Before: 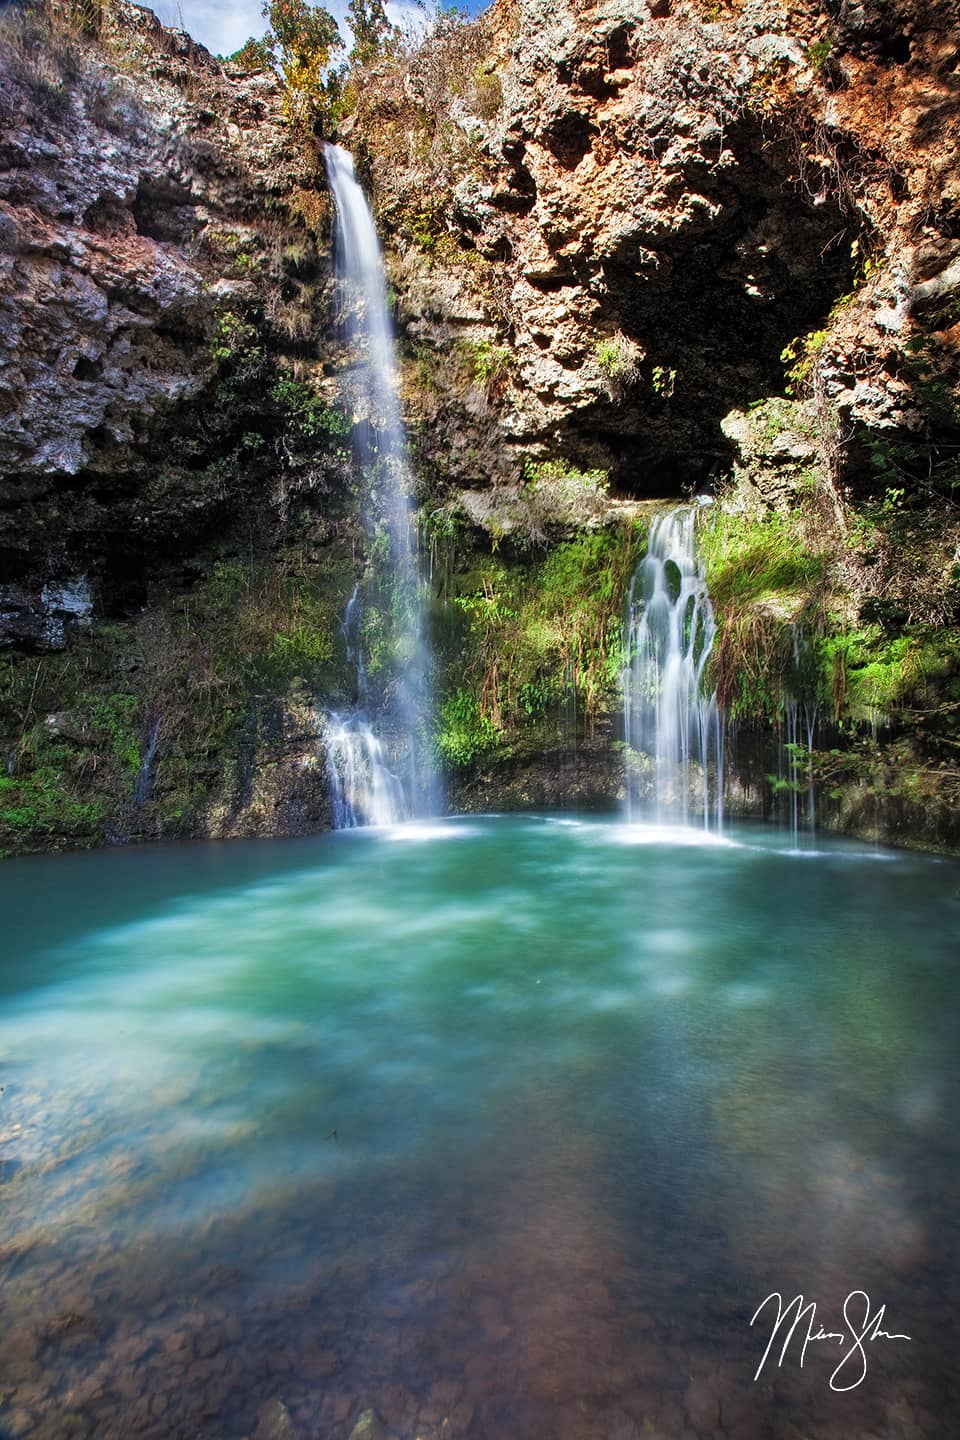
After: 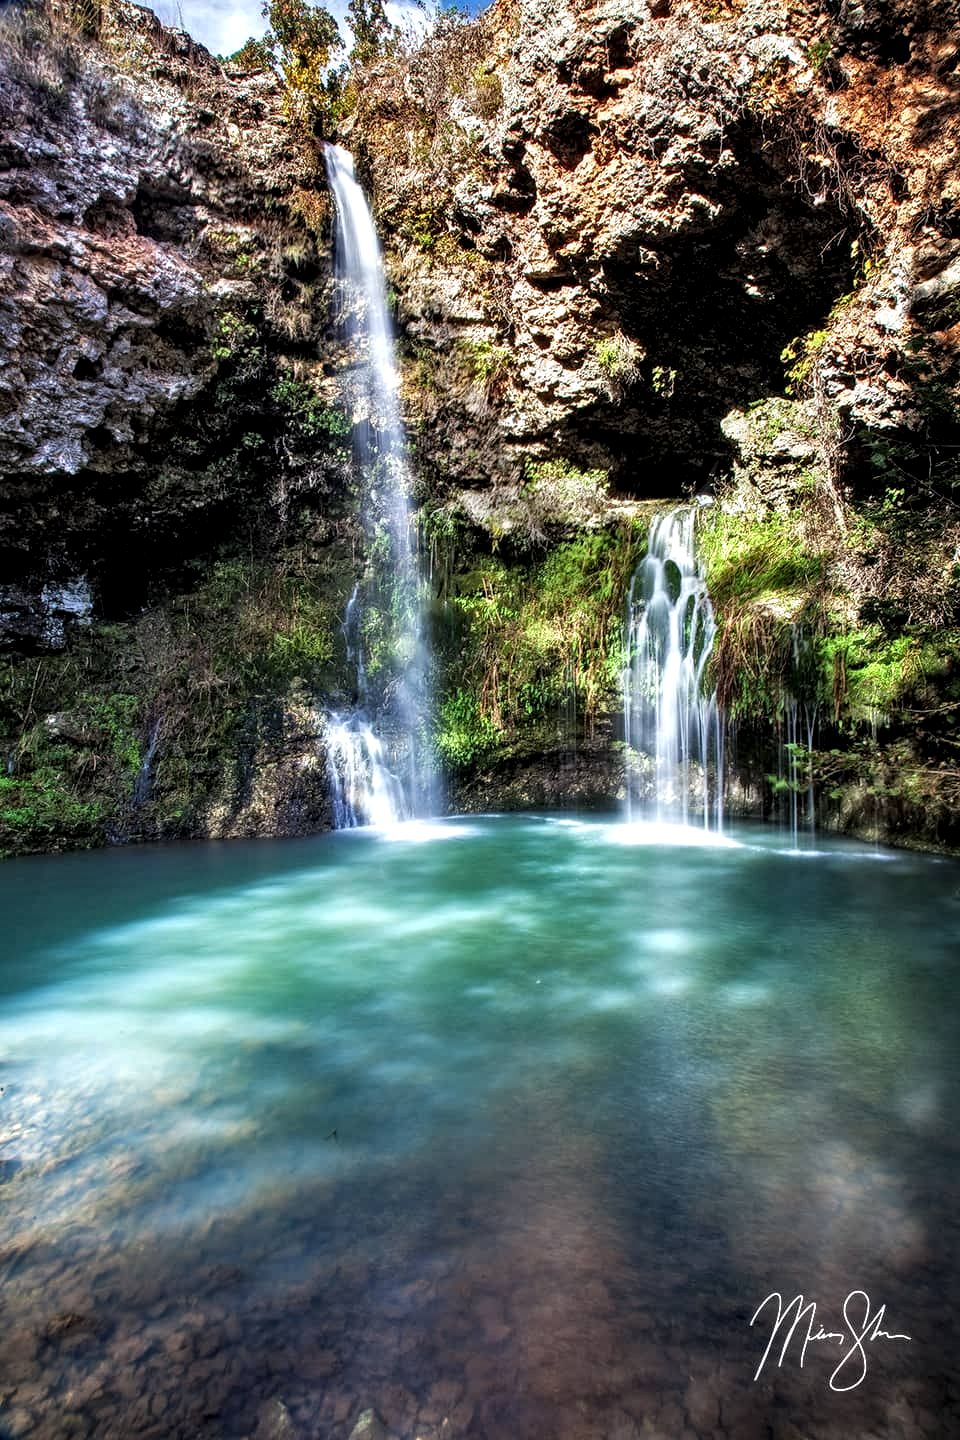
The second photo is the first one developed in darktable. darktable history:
local contrast: highlights 65%, shadows 54%, detail 169%, midtone range 0.514
tone equalizer: on, module defaults
